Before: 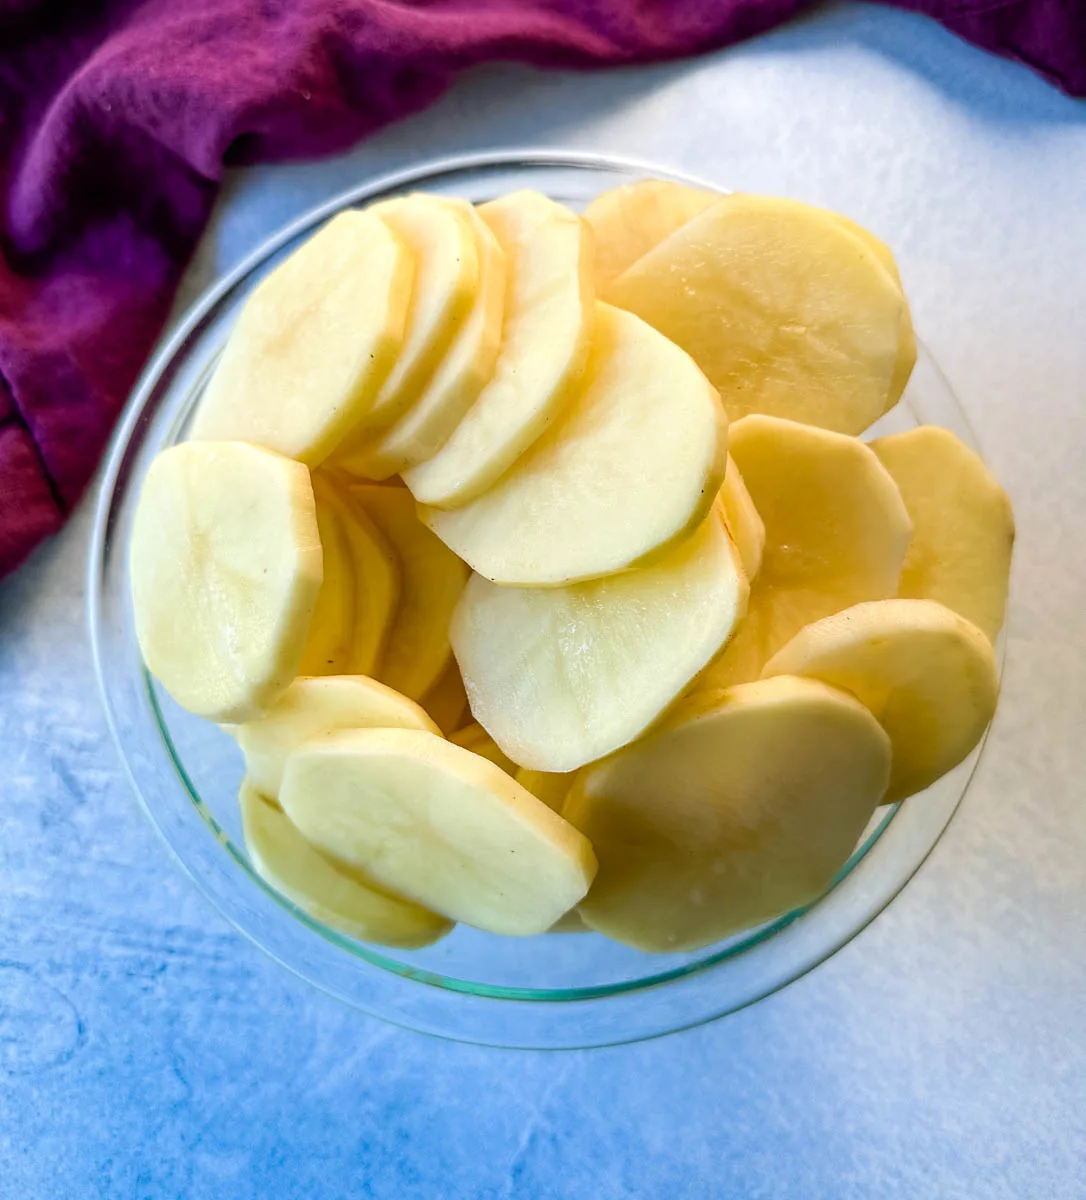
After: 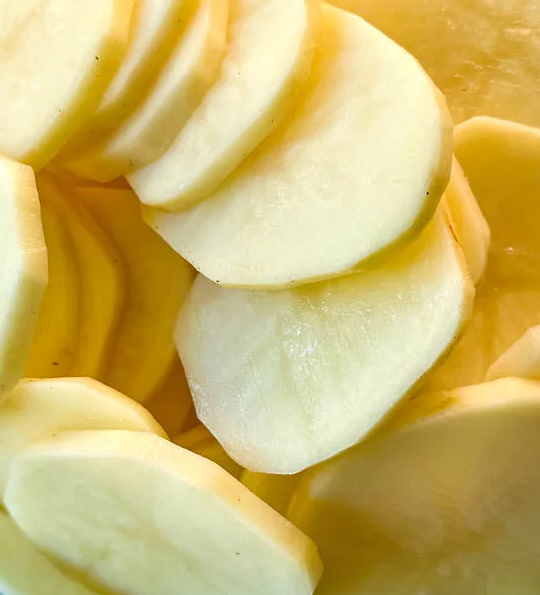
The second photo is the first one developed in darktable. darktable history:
crop: left 25.333%, top 24.9%, right 24.878%, bottom 25.45%
tone equalizer: -7 EV 0.142 EV, -6 EV 0.569 EV, -5 EV 1.15 EV, -4 EV 1.35 EV, -3 EV 1.13 EV, -2 EV 0.6 EV, -1 EV 0.145 EV
